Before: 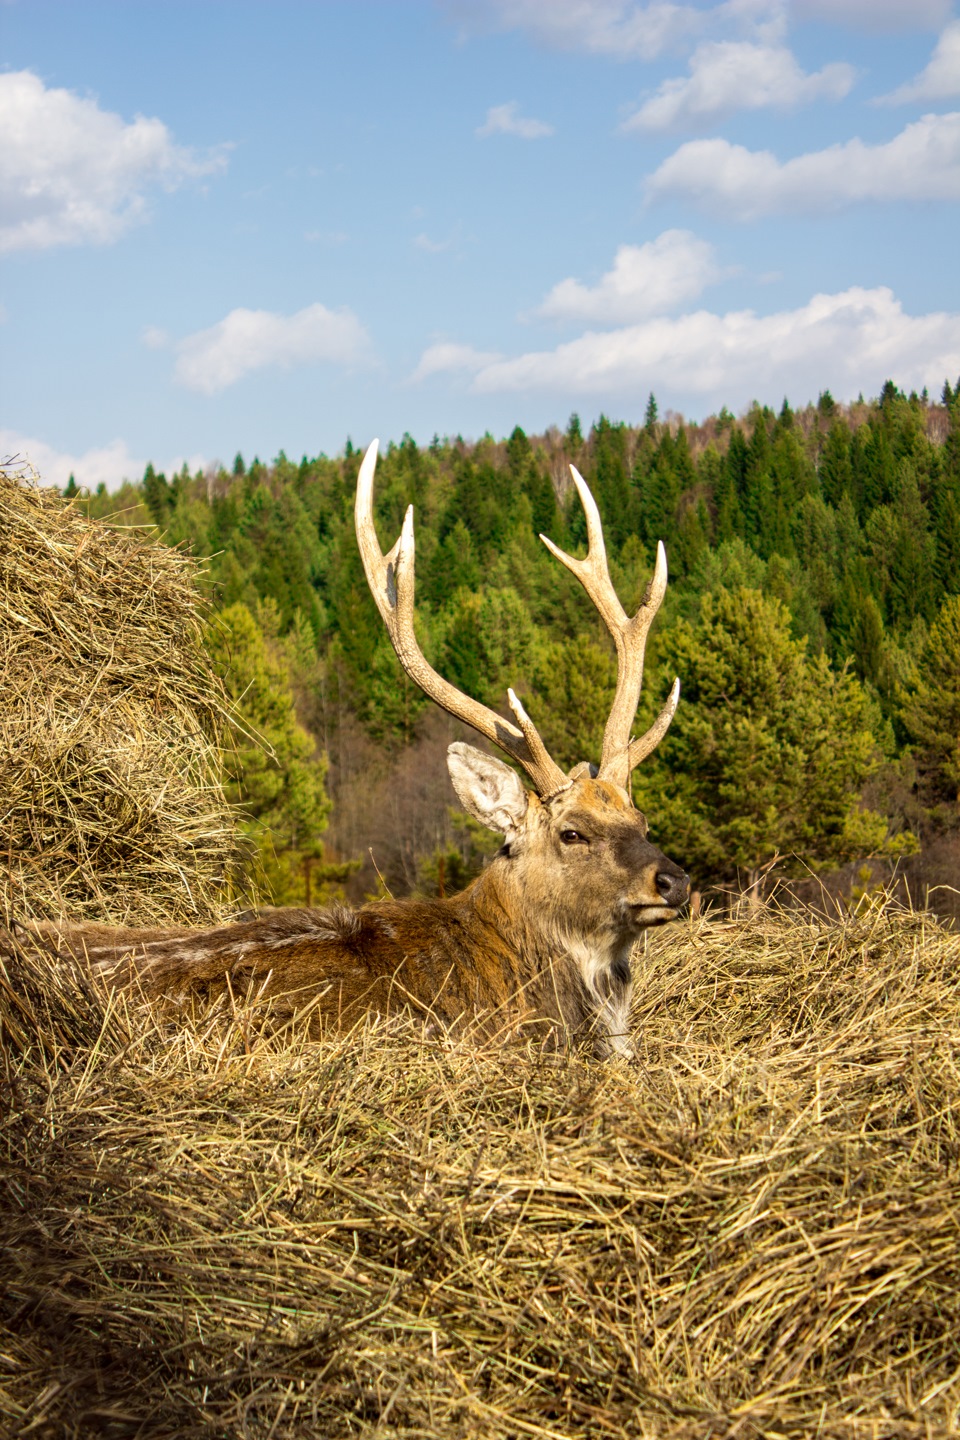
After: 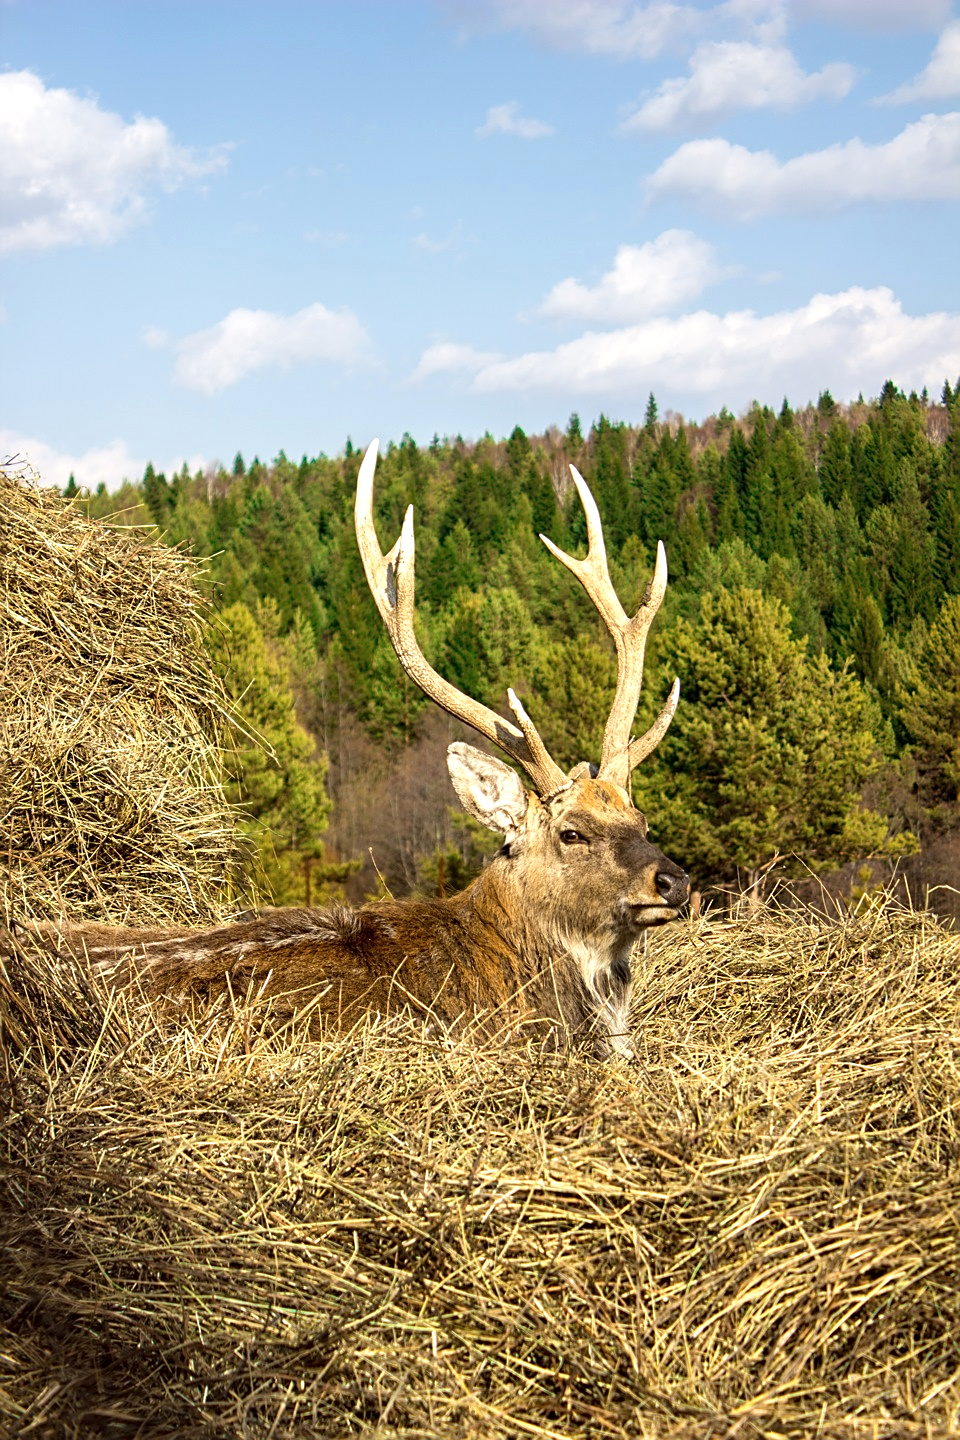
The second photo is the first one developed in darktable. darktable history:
contrast brightness saturation: saturation -0.06
exposure: exposure 0.294 EV, compensate highlight preservation false
sharpen: on, module defaults
